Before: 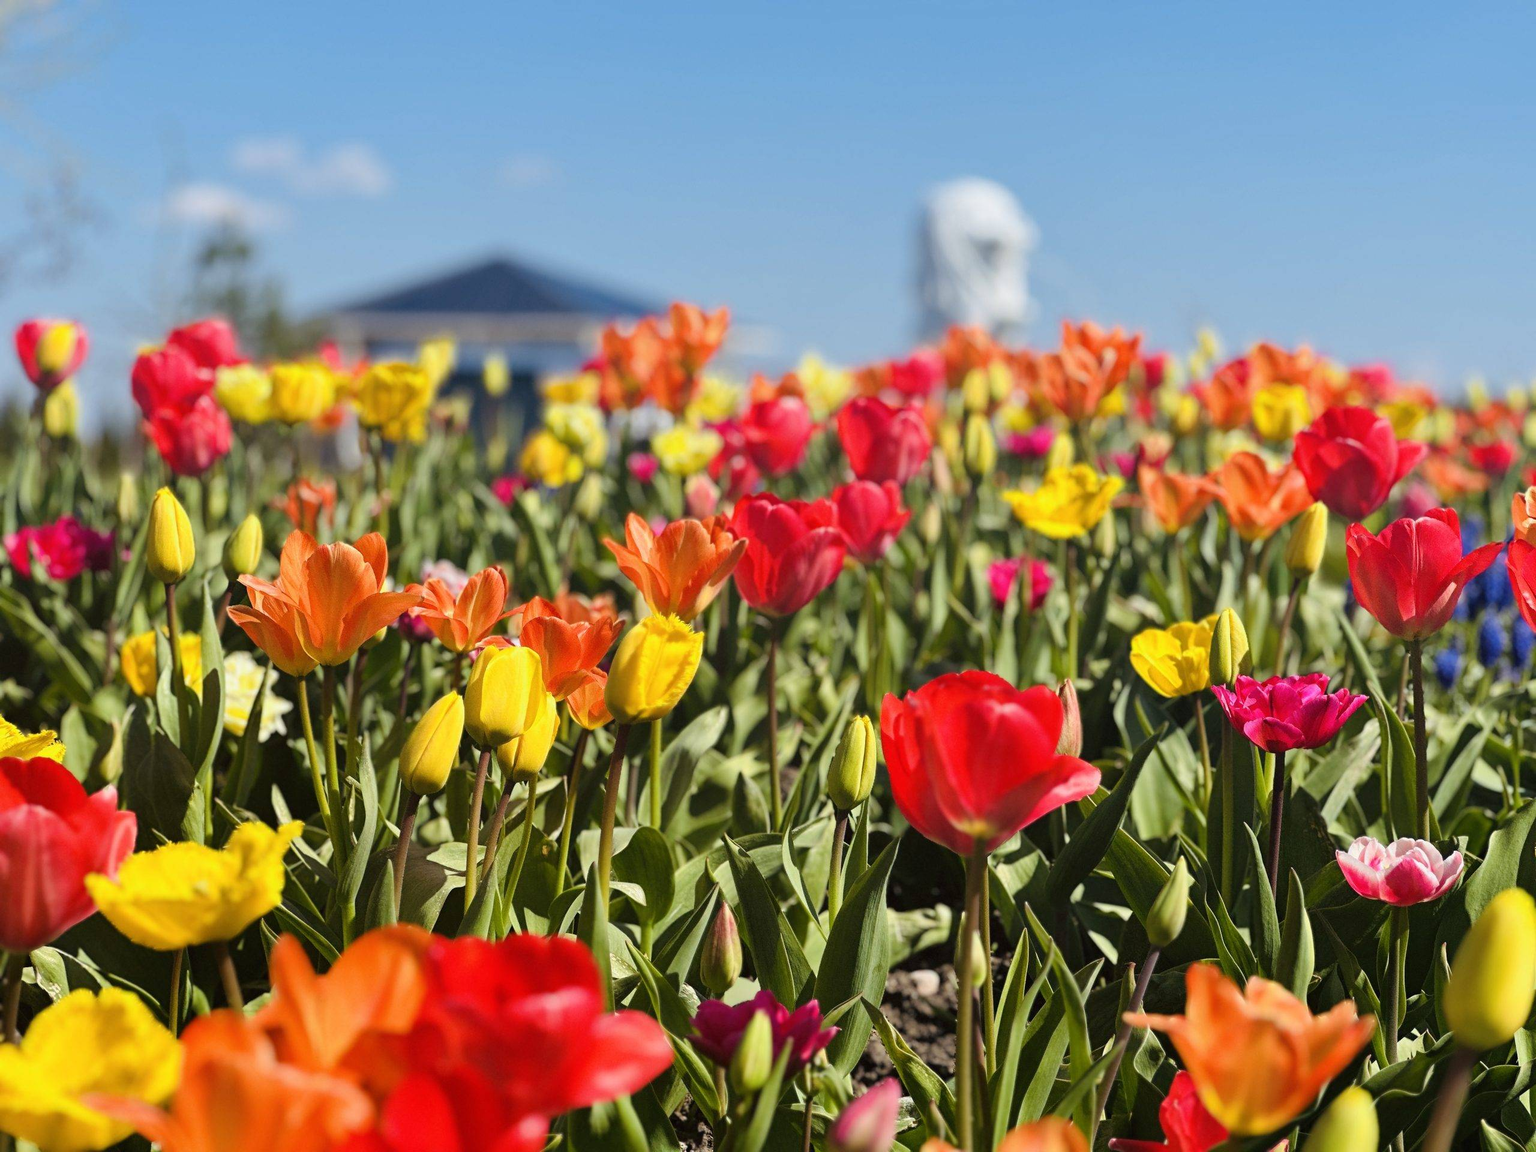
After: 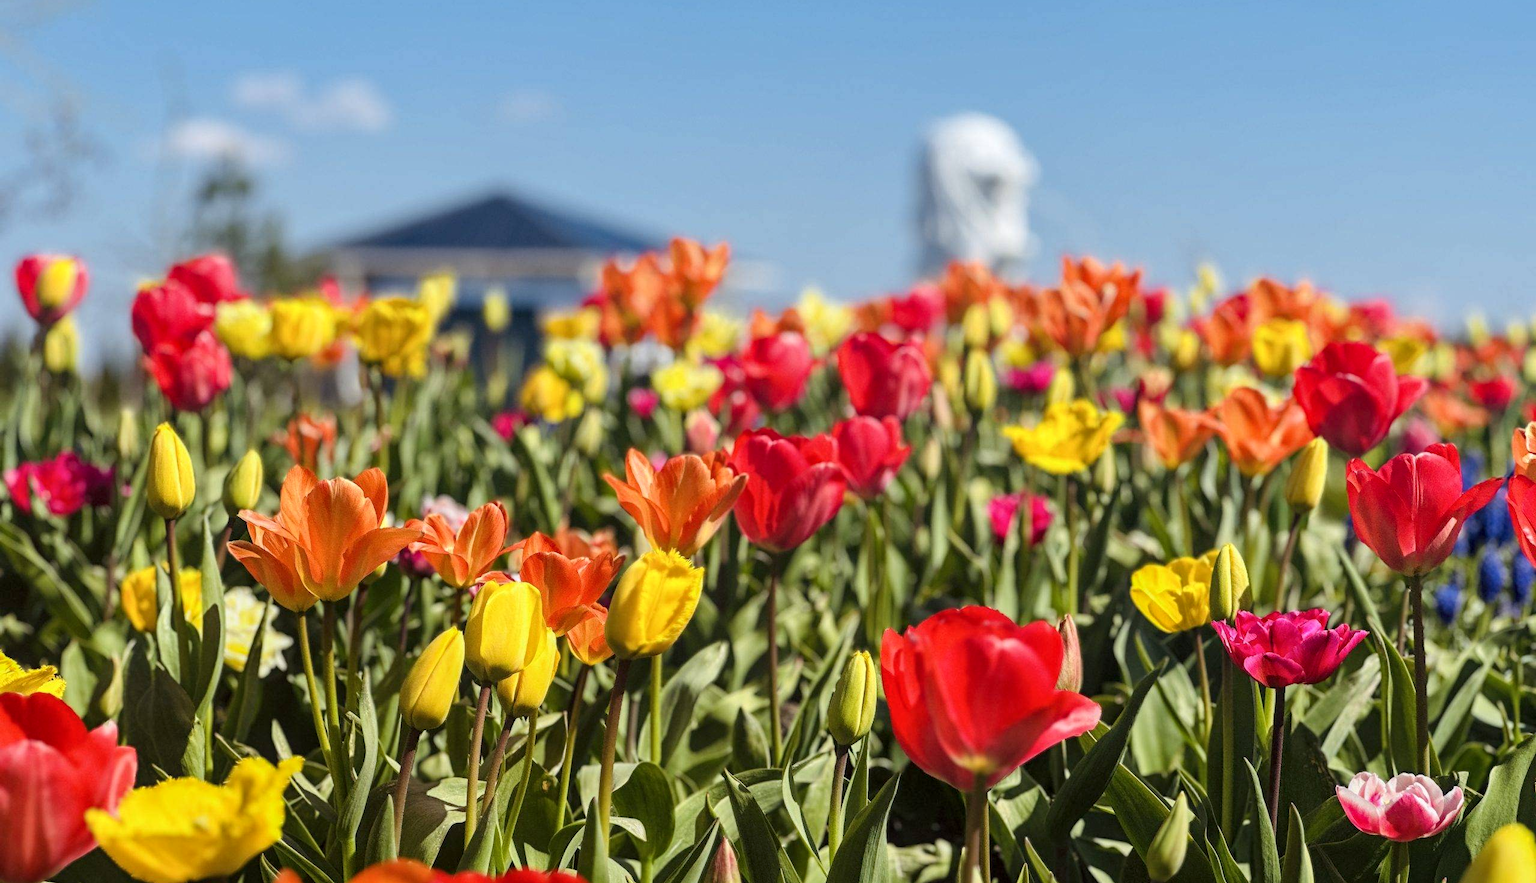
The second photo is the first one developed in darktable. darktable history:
white balance: emerald 1
crop: top 5.667%, bottom 17.637%
local contrast: on, module defaults
